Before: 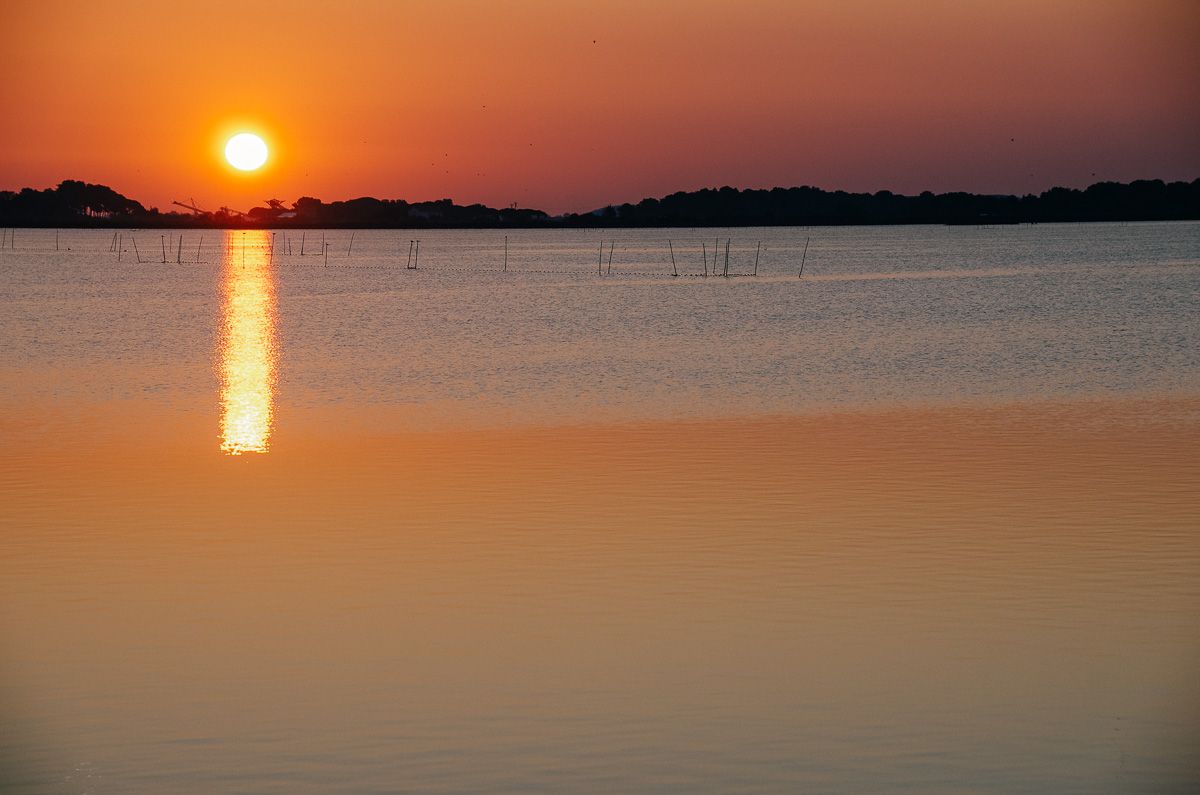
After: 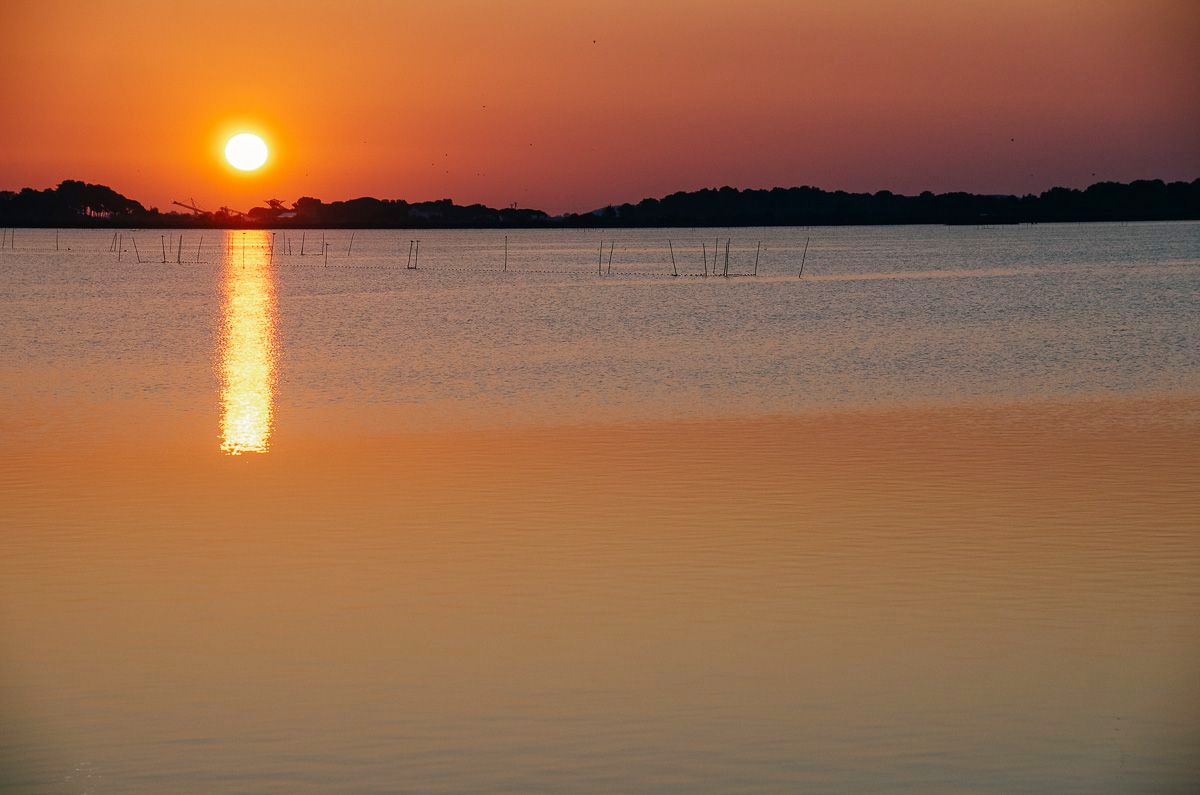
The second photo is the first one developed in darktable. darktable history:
velvia: on, module defaults
shadows and highlights: shadows 37.27, highlights -28.18, soften with gaussian
